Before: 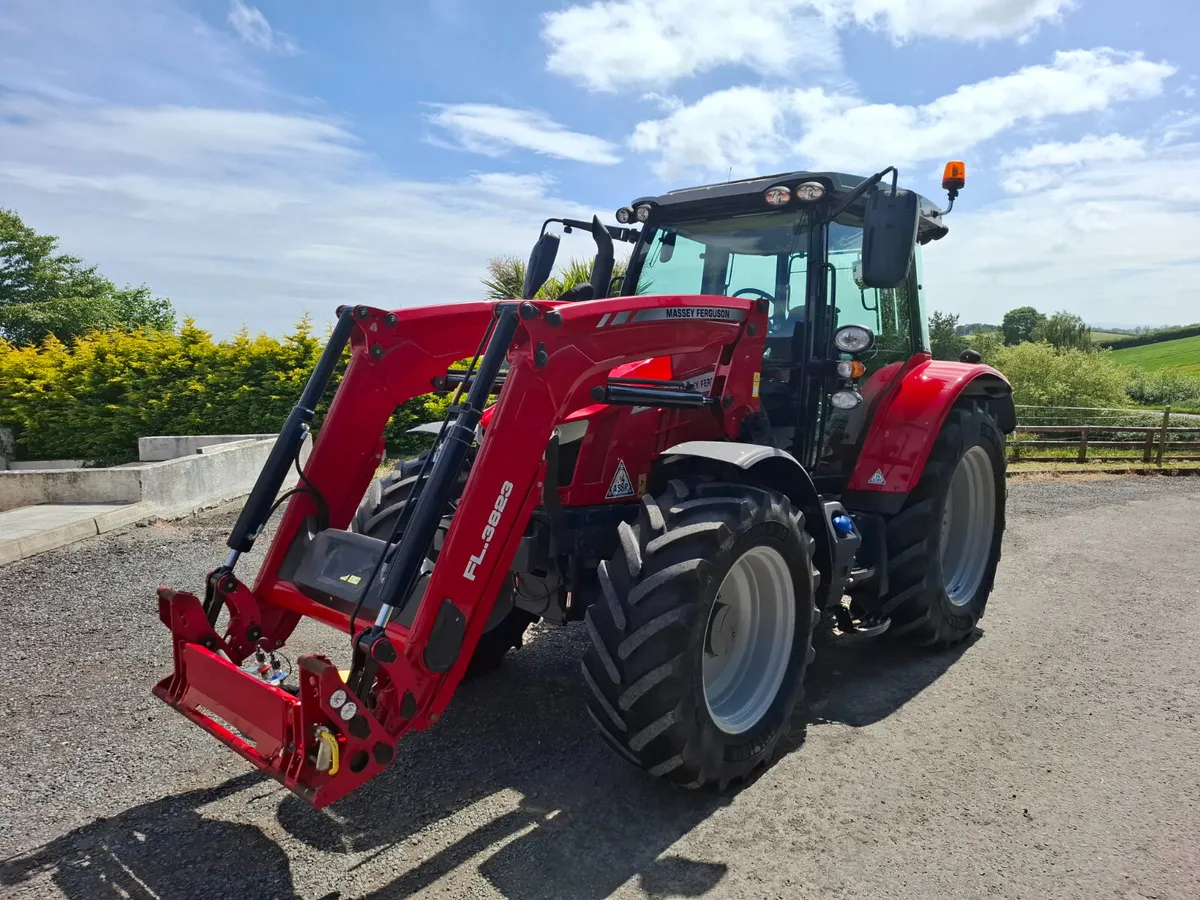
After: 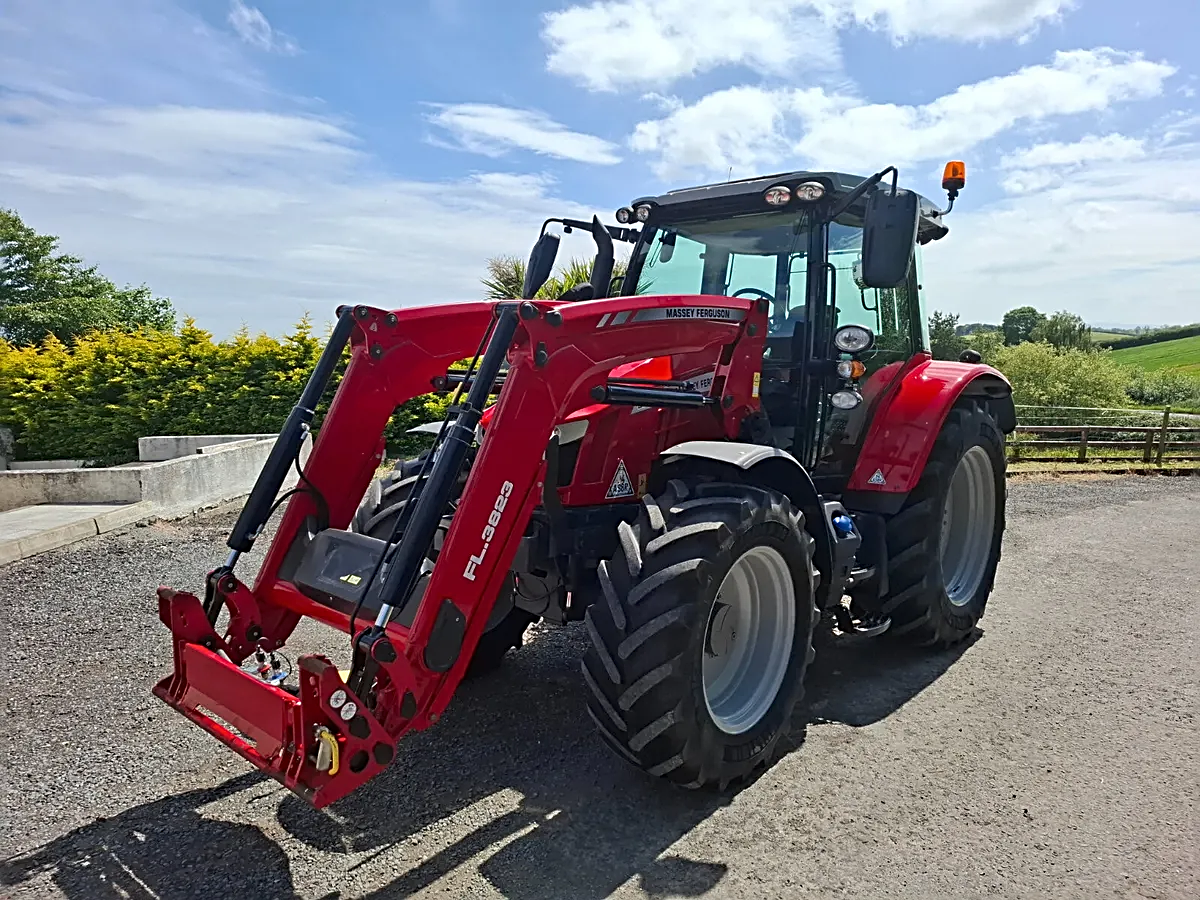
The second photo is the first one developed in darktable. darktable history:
sharpen: radius 2.531, amount 0.619
